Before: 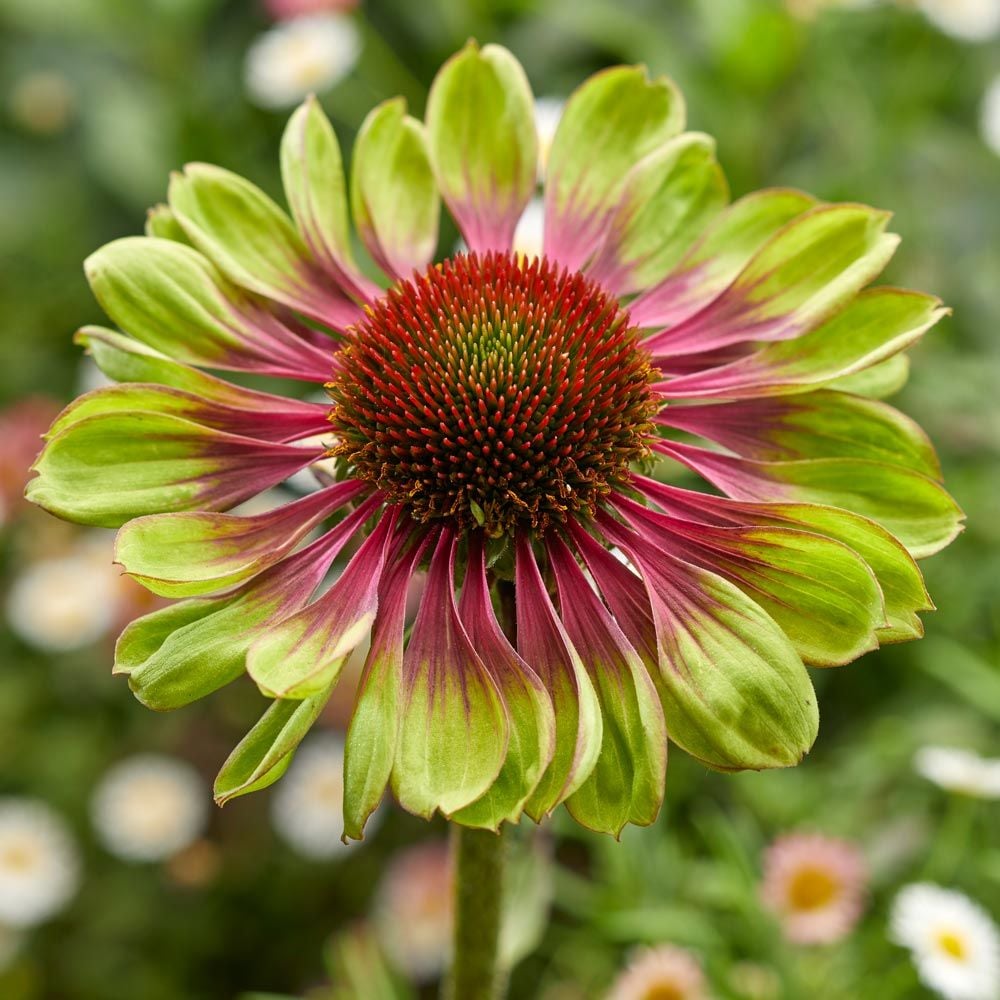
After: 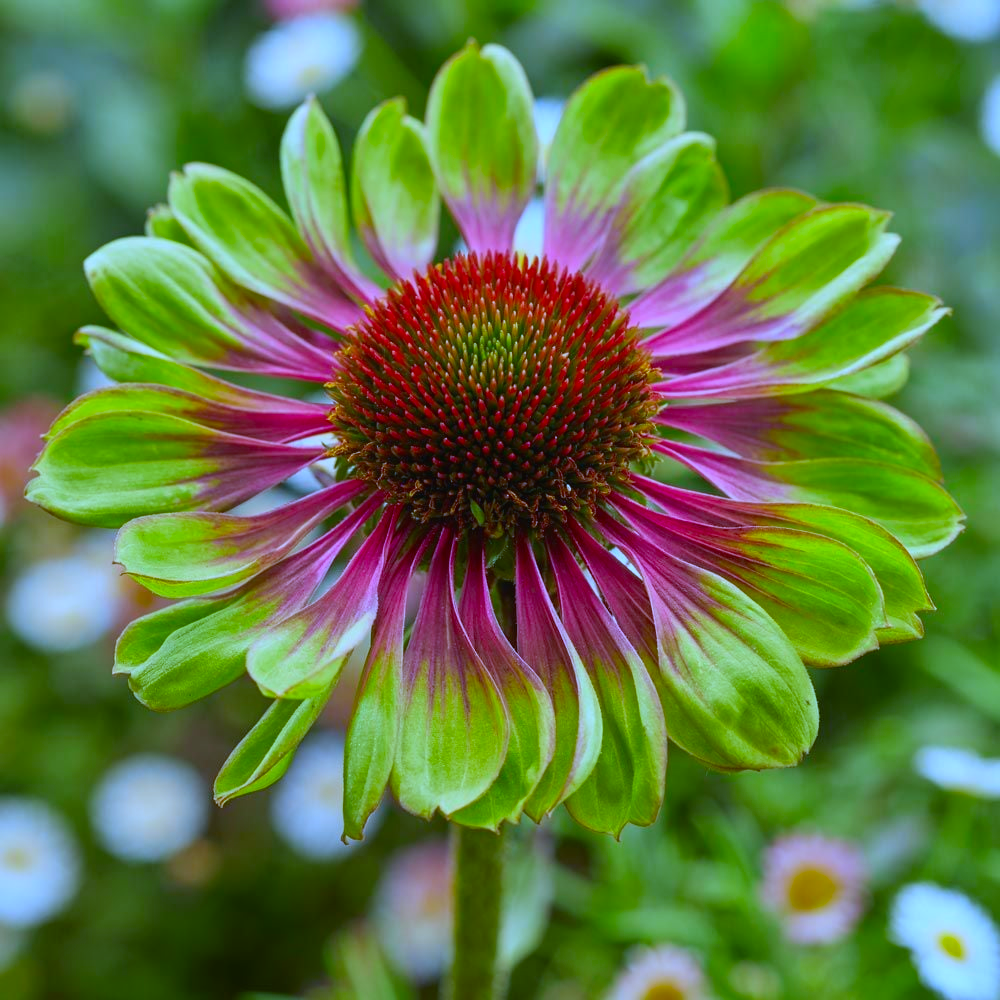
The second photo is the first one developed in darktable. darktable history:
shadows and highlights: radius 59.72, shadows -38.95, white point adjustment -1.93, highlights -55.09, compress 24.91%, highlights color adjustment 51.58%, soften with gaussian
exposure: black level correction -0.028, exposure -0.095 EV
white balance: red 0.816, blue 1.347
contrast brightness saturation: brightness 0.04, saturation 0.41
